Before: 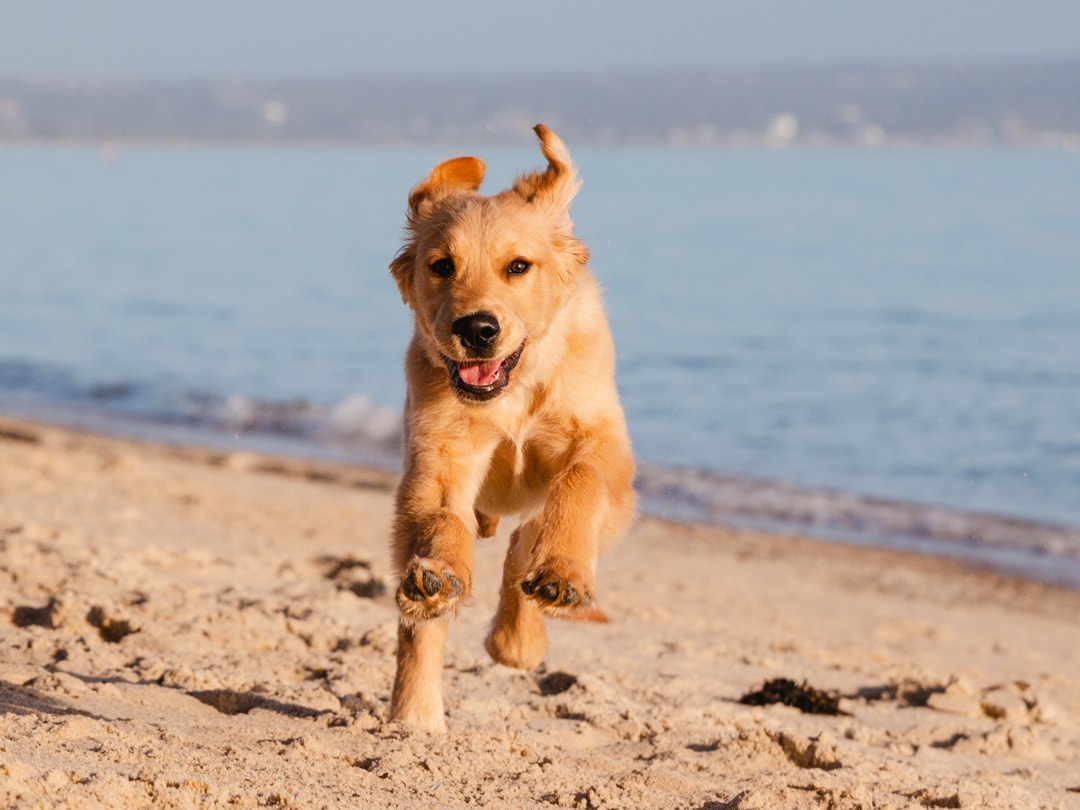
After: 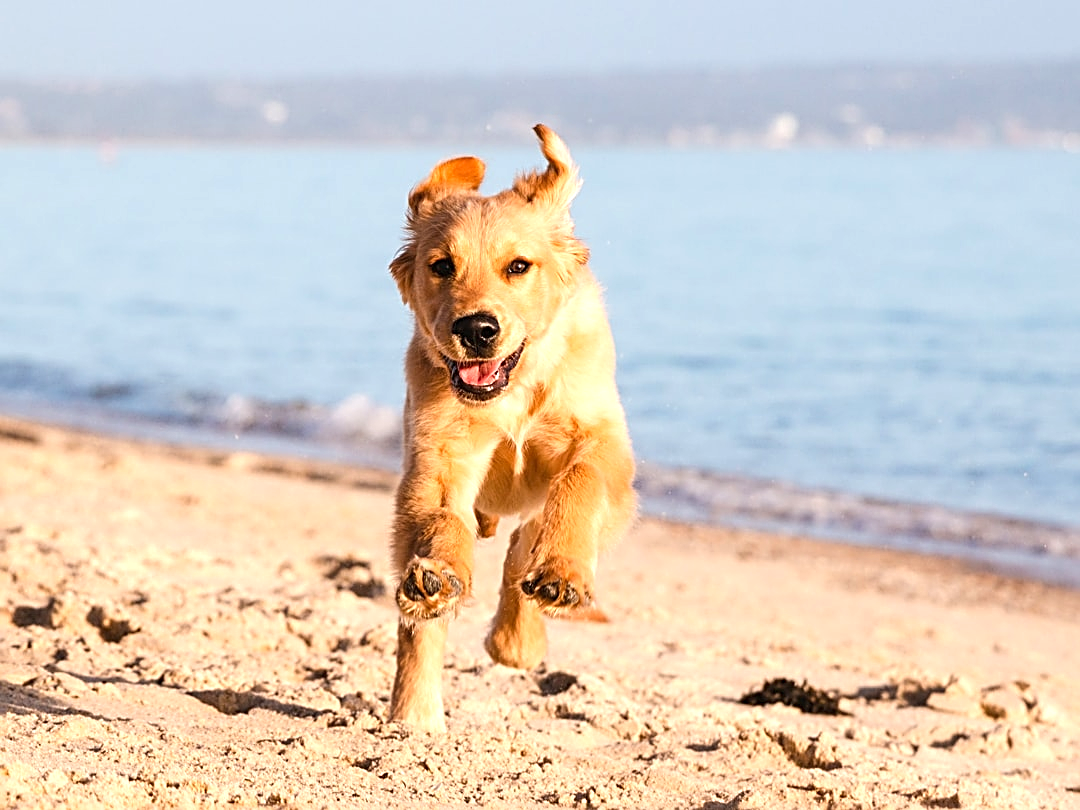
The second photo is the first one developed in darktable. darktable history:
exposure: exposure 0.722 EV, compensate highlight preservation false
sharpen: radius 2.584, amount 0.688
